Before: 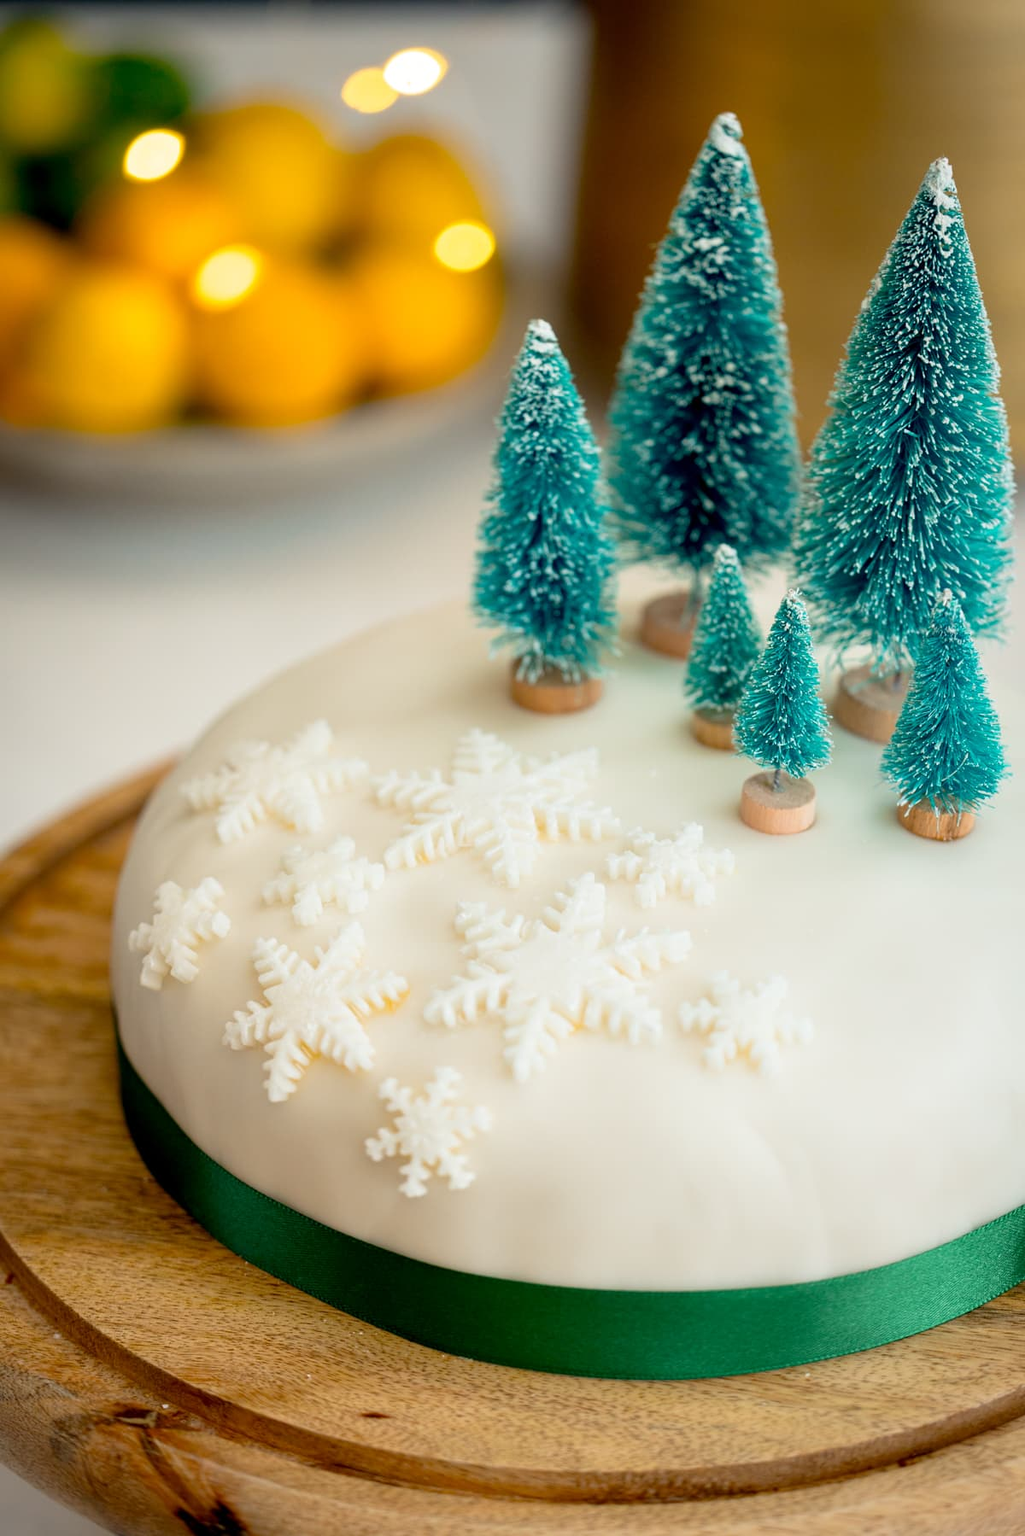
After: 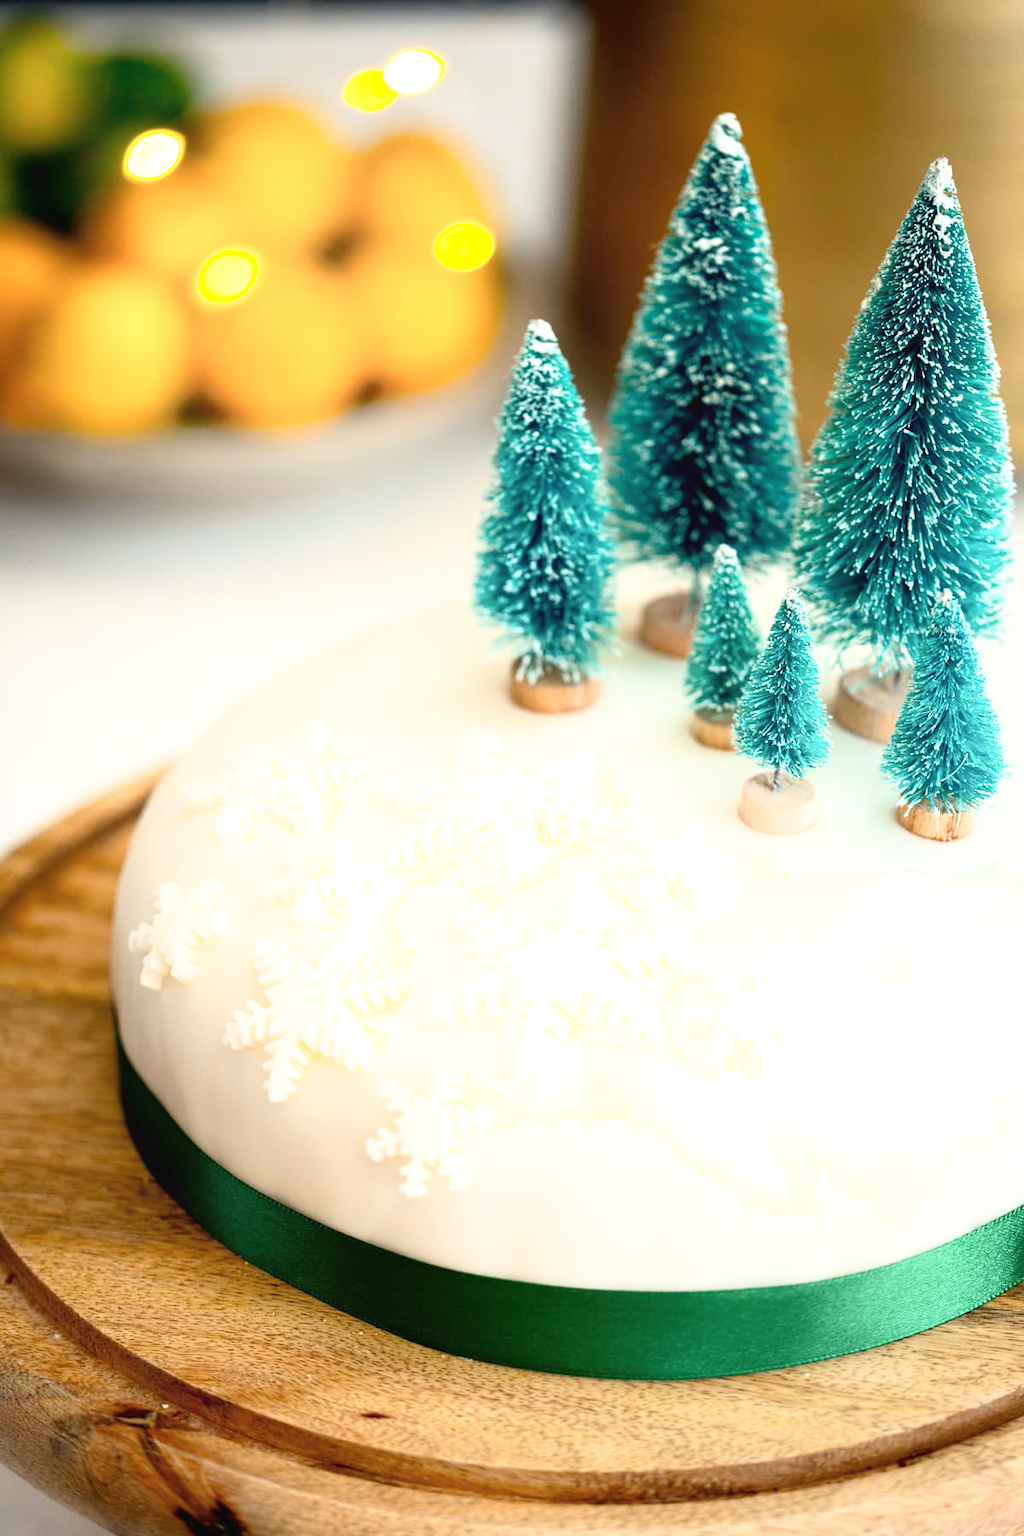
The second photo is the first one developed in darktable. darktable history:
shadows and highlights: shadows -62.32, white point adjustment -5.22, highlights 61.59
exposure: black level correction -0.005, exposure 0.622 EV, compensate highlight preservation false
